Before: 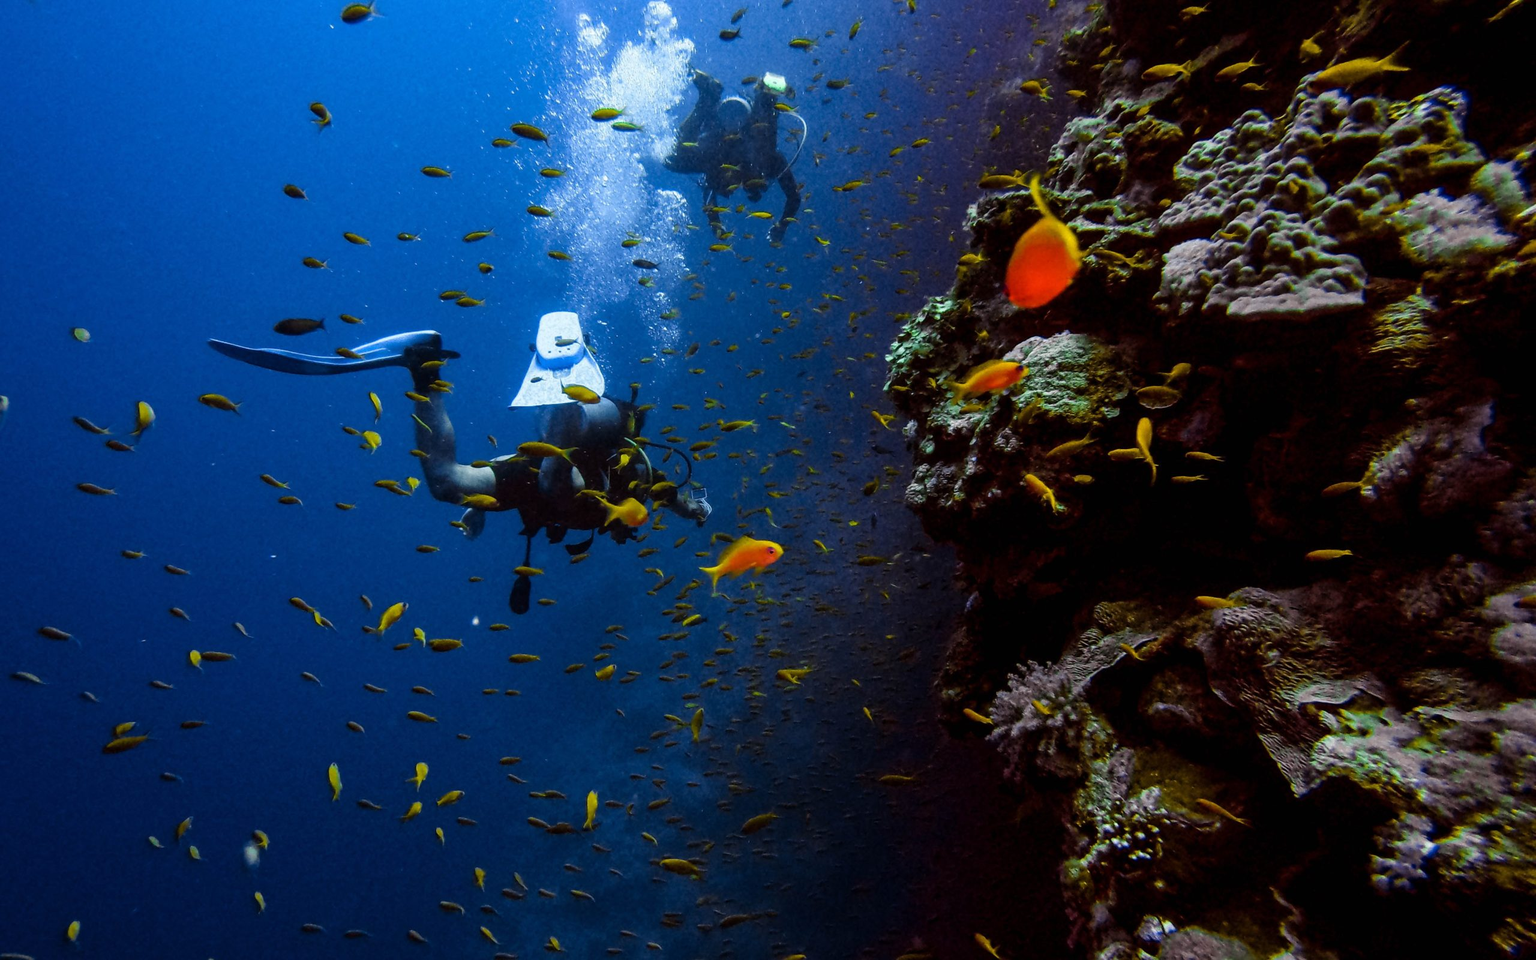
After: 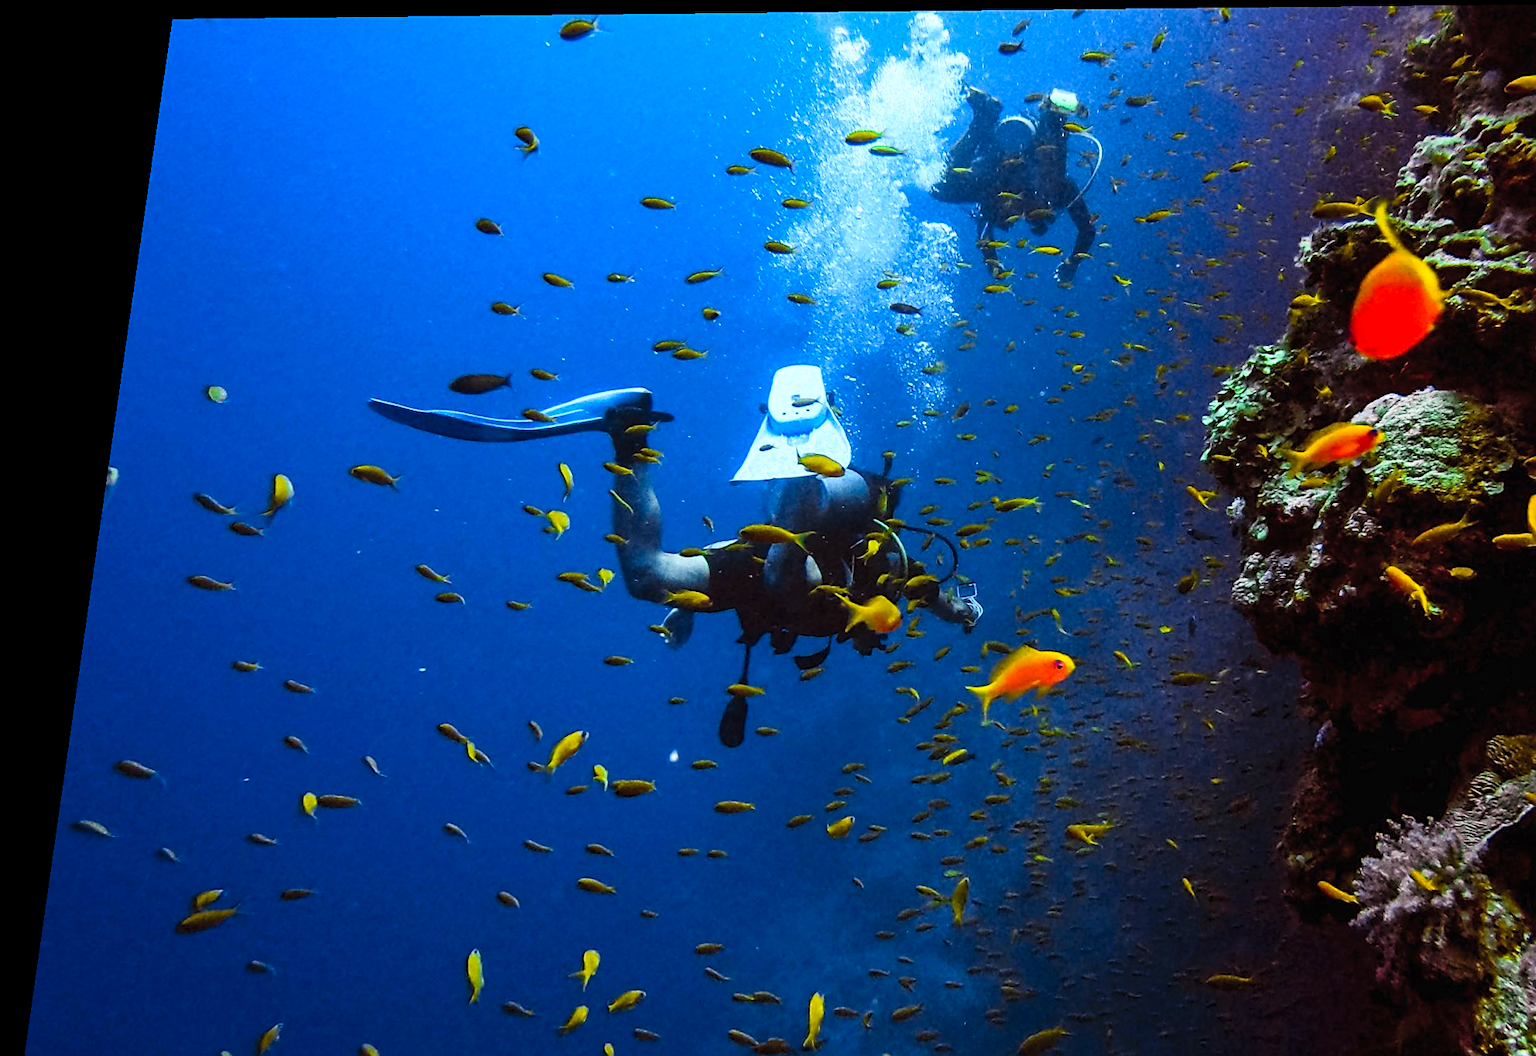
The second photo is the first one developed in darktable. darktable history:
sharpen: on, module defaults
rotate and perspective: rotation 0.128°, lens shift (vertical) -0.181, lens shift (horizontal) -0.044, shear 0.001, automatic cropping off
contrast brightness saturation: contrast 0.24, brightness 0.26, saturation 0.39
crop: right 28.885%, bottom 16.626%
tone equalizer: on, module defaults
